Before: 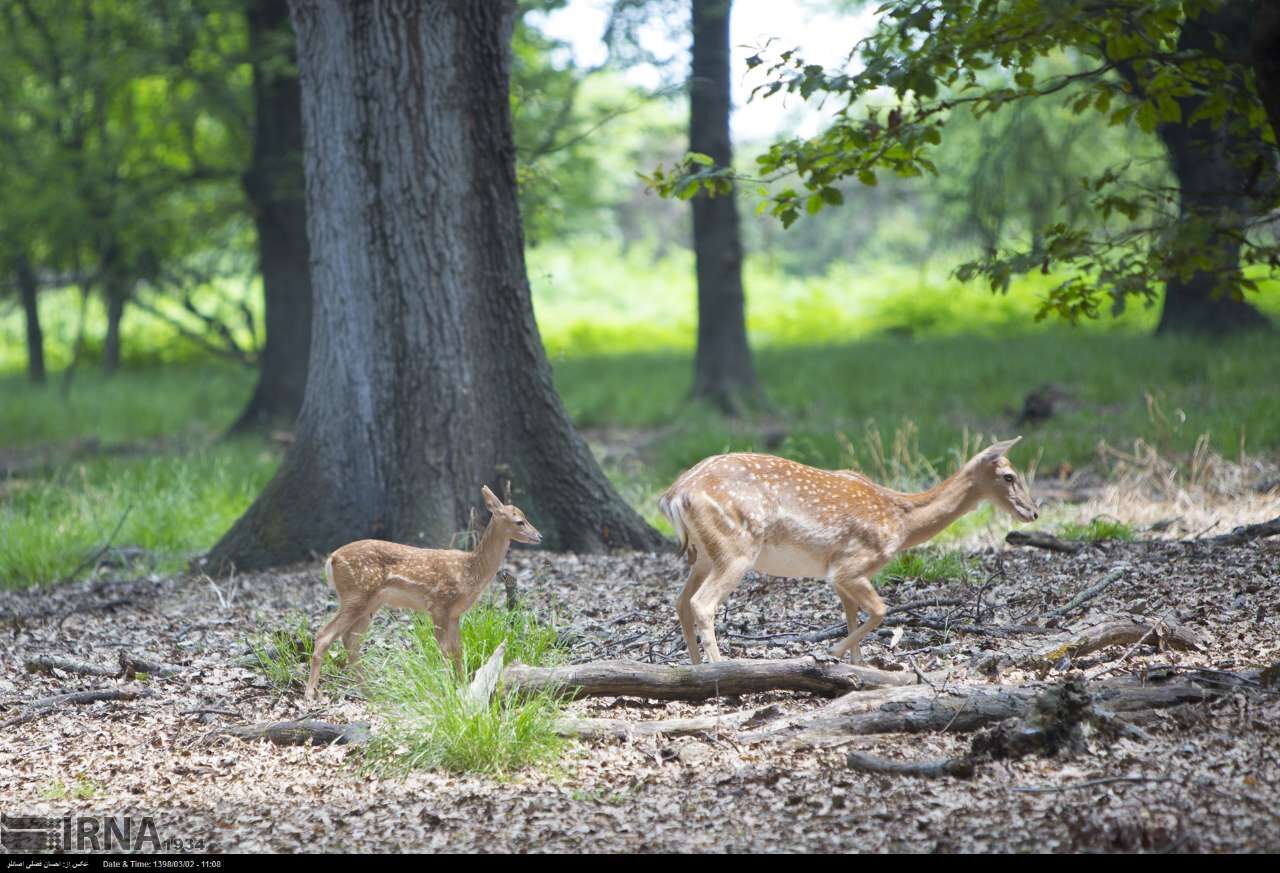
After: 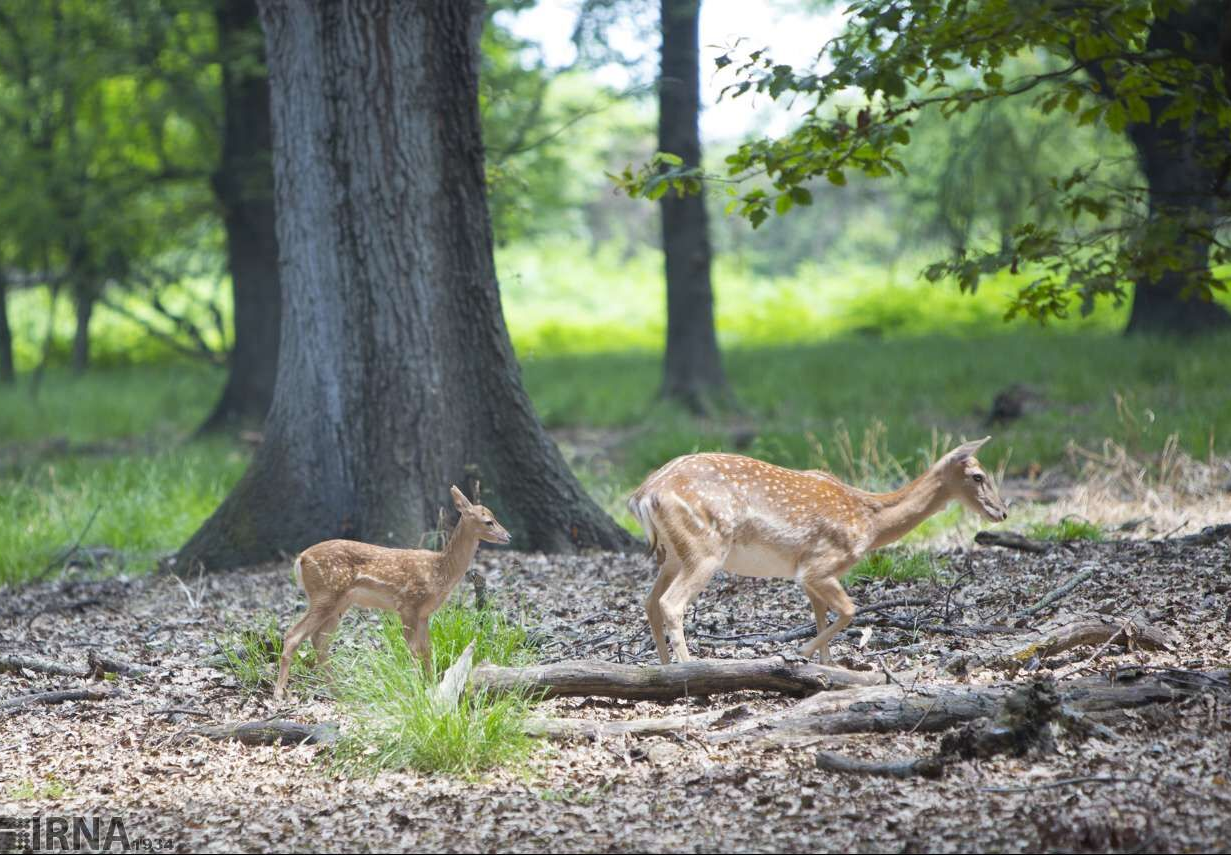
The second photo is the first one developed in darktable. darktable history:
crop and rotate: left 2.485%, right 1.335%, bottom 2.021%
